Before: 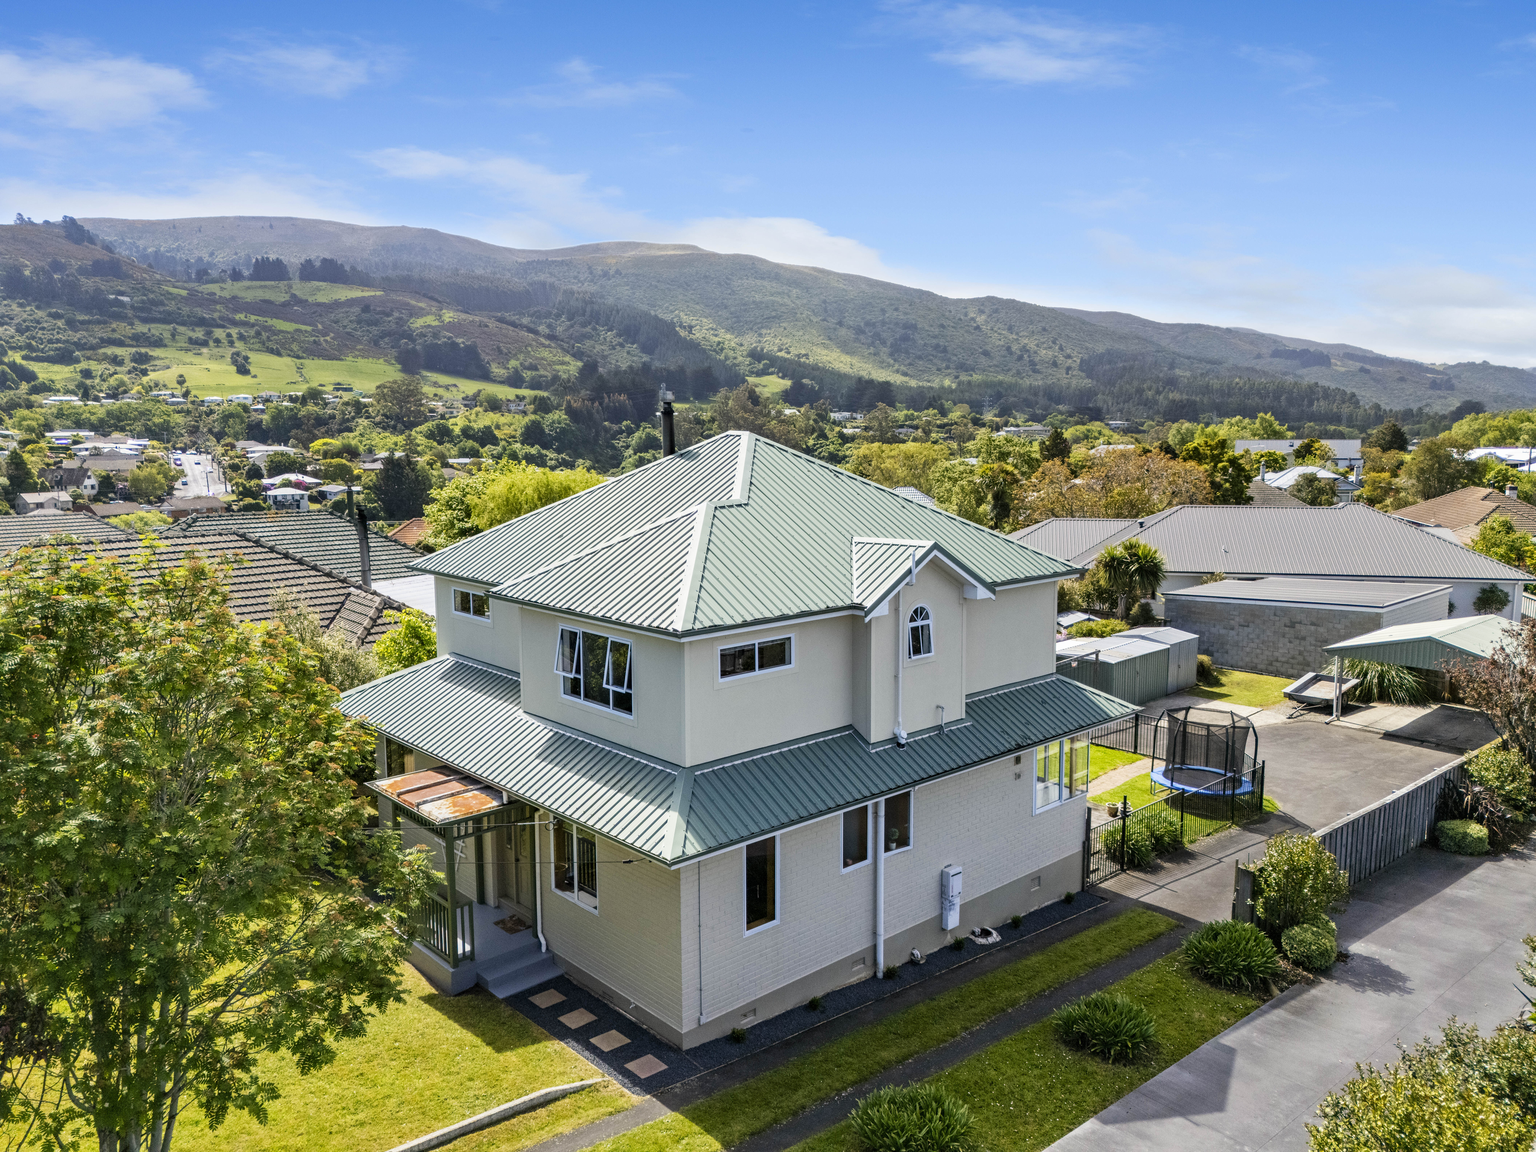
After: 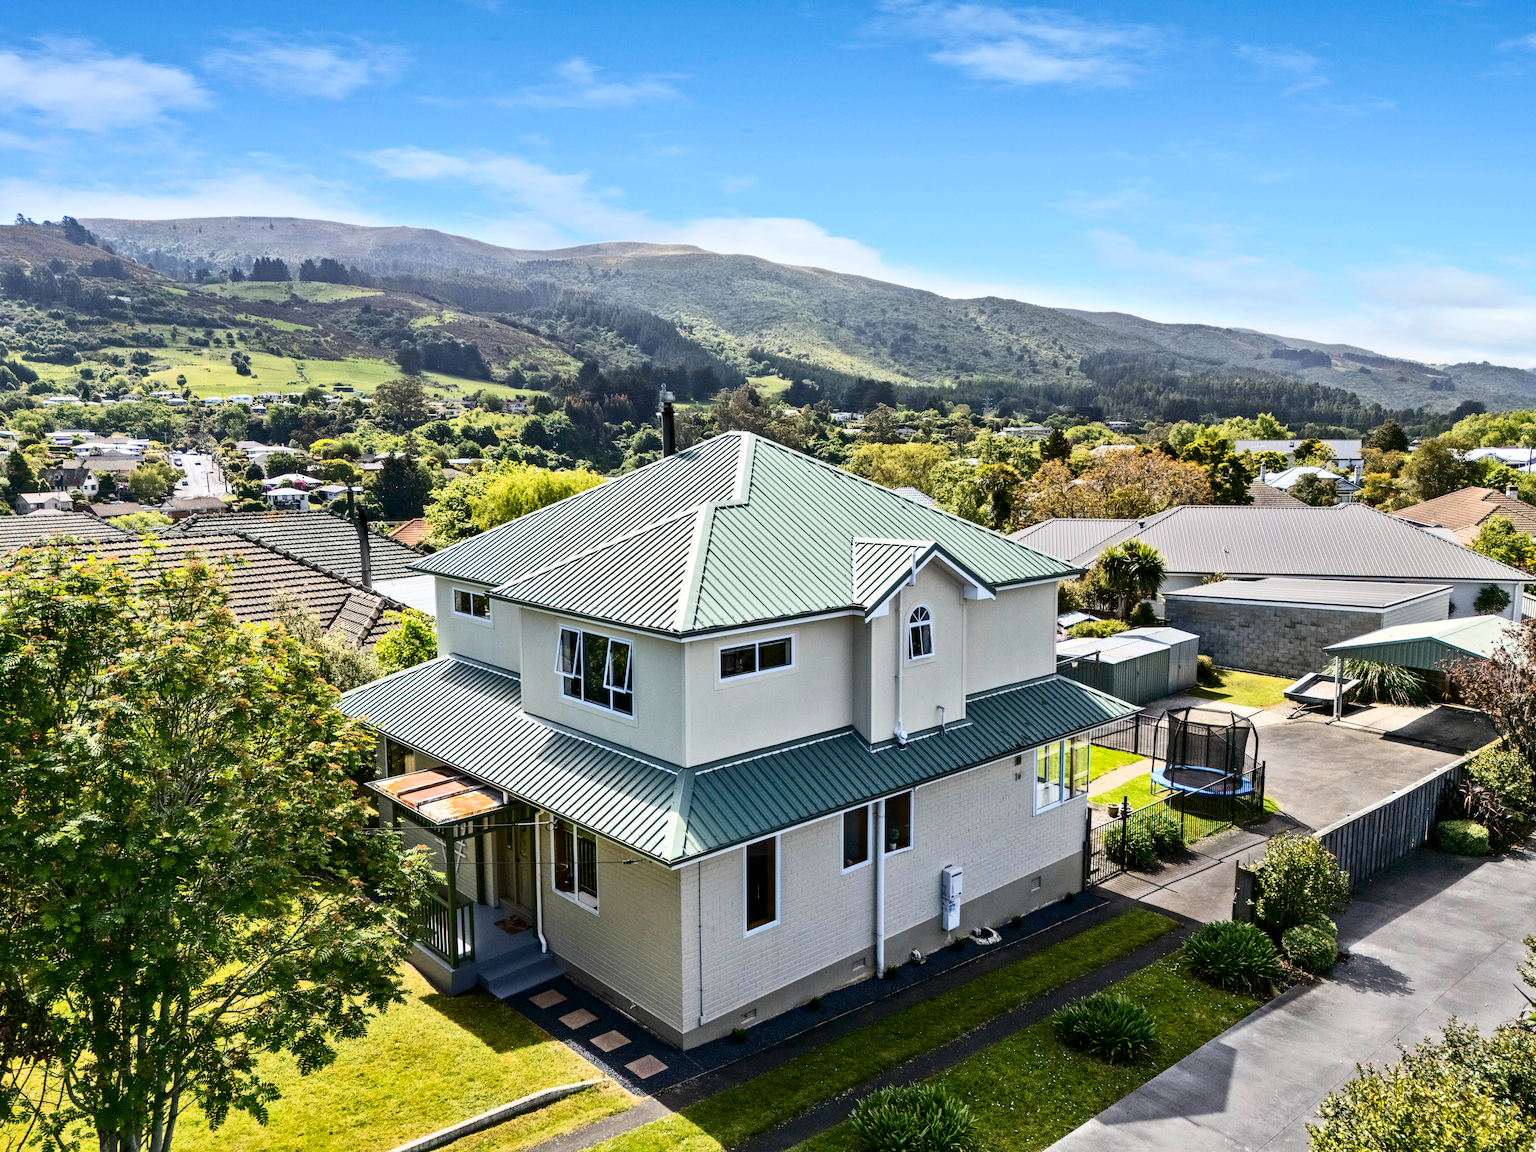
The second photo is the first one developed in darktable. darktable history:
shadows and highlights: shadows 12, white point adjustment 1.2, soften with gaussian
tone equalizer: -8 EV 0.06 EV, smoothing diameter 25%, edges refinement/feathering 10, preserve details guided filter
contrast brightness saturation: contrast 0.28
